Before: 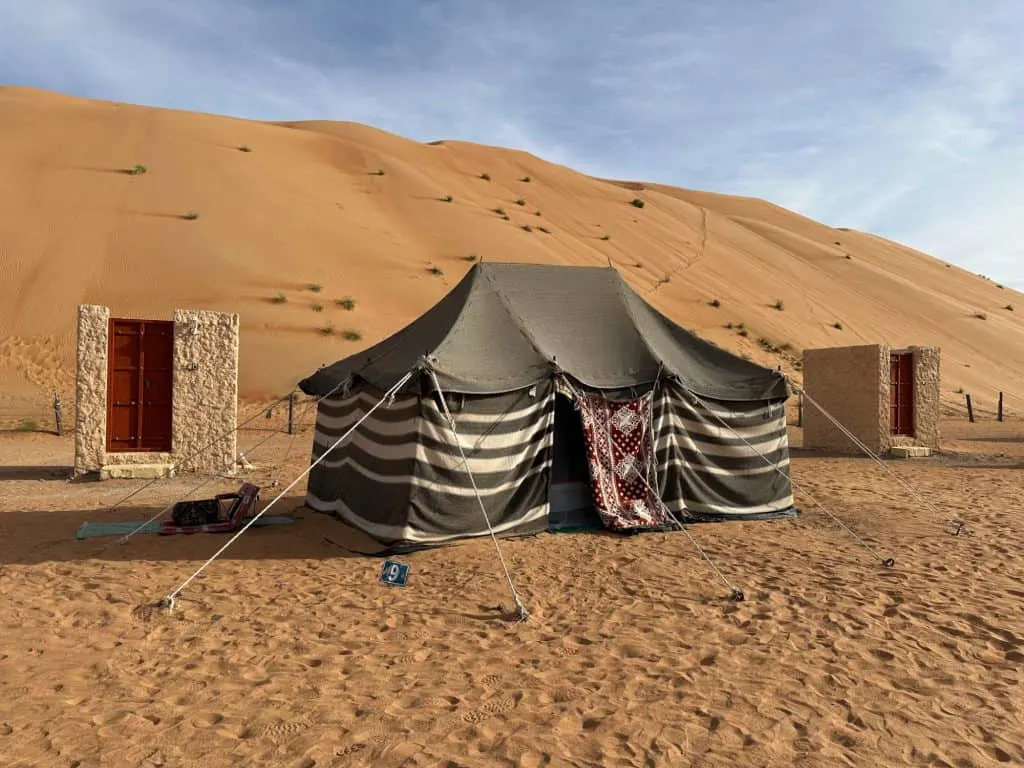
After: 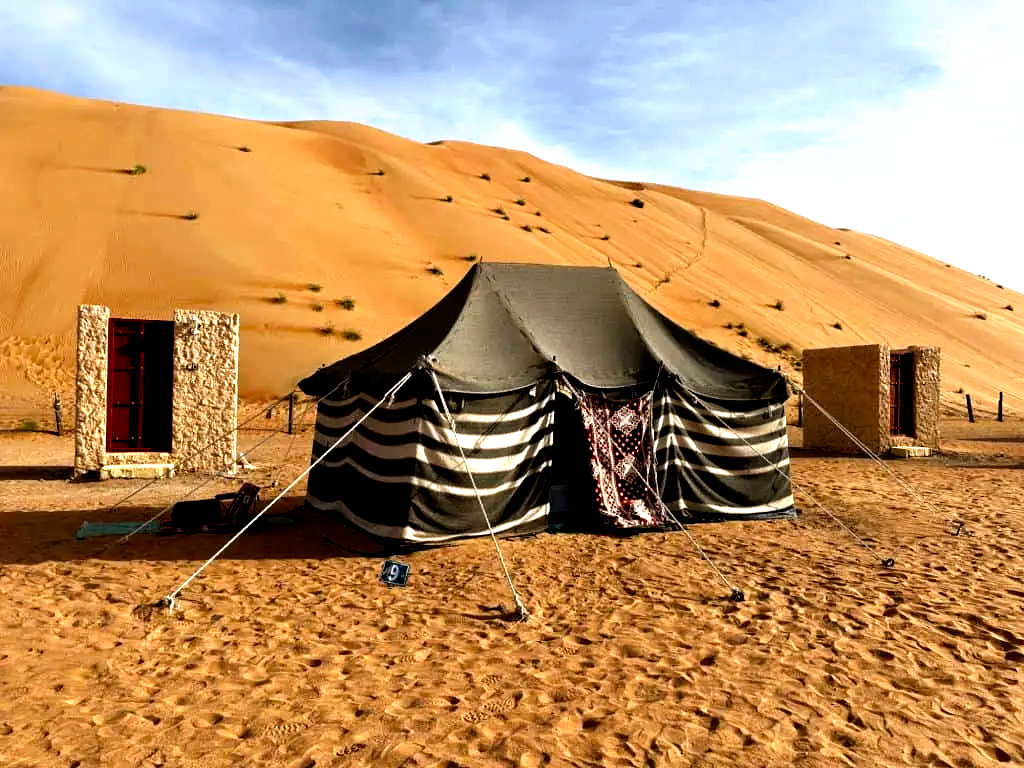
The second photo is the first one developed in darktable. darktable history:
exposure: black level correction 0.007, exposure 0.093 EV, compensate highlight preservation false
filmic rgb: black relative exposure -8.2 EV, white relative exposure 2.2 EV, threshold 3 EV, hardness 7.11, latitude 85.74%, contrast 1.696, highlights saturation mix -4%, shadows ↔ highlights balance -2.69%, preserve chrominance no, color science v5 (2021), contrast in shadows safe, contrast in highlights safe, enable highlight reconstruction true
